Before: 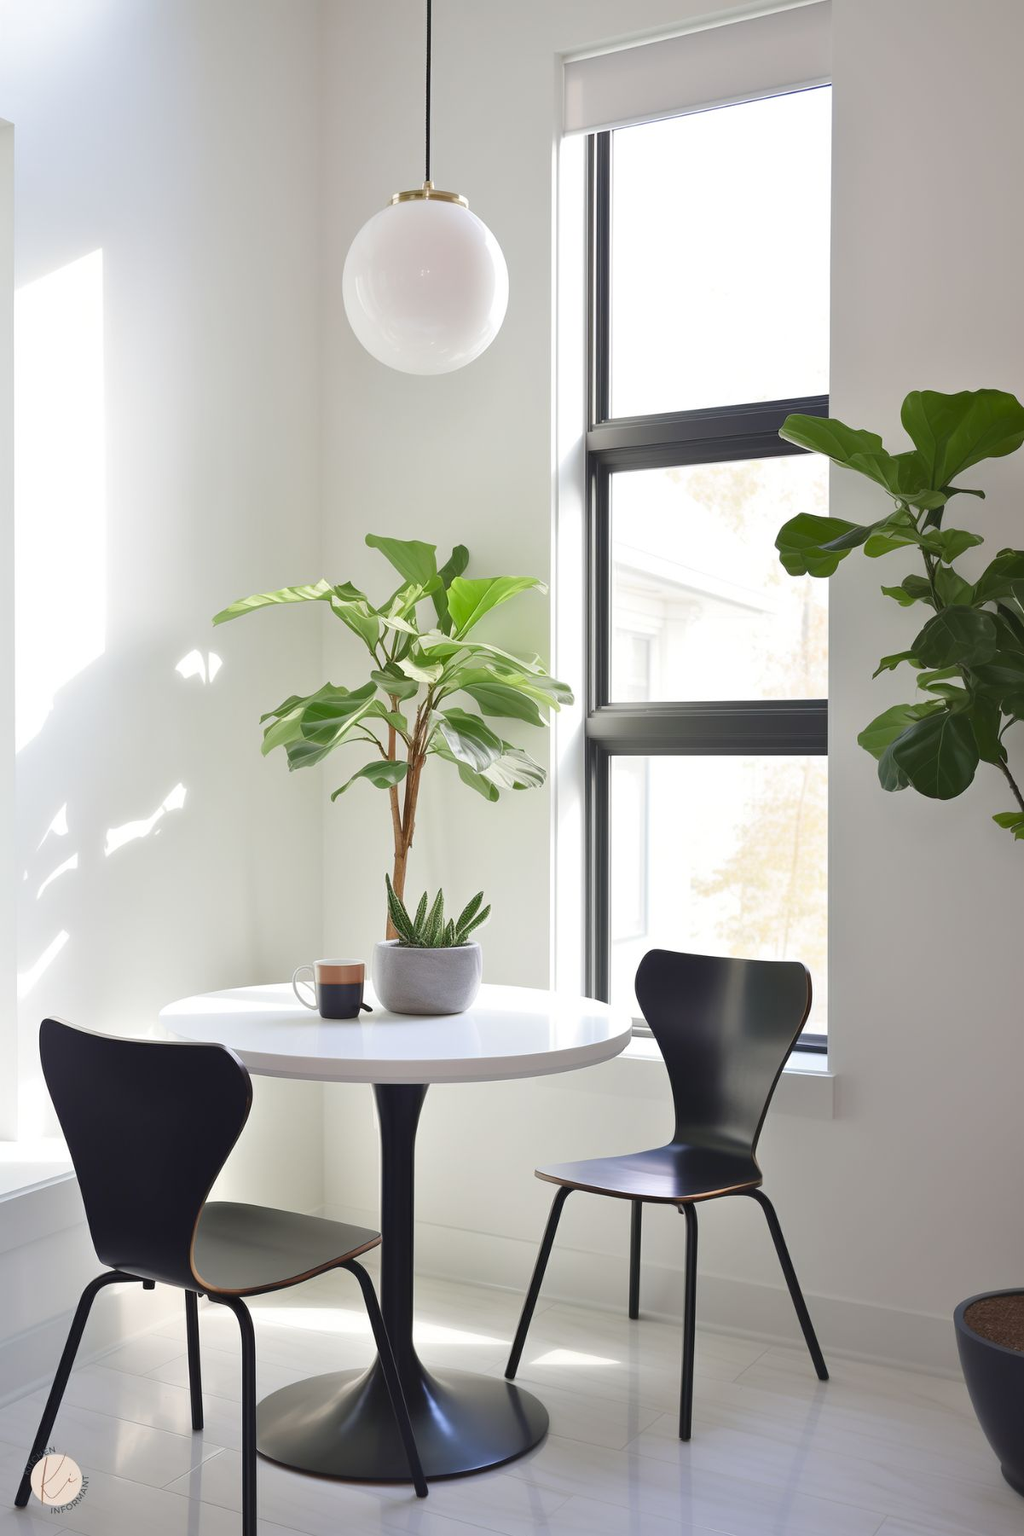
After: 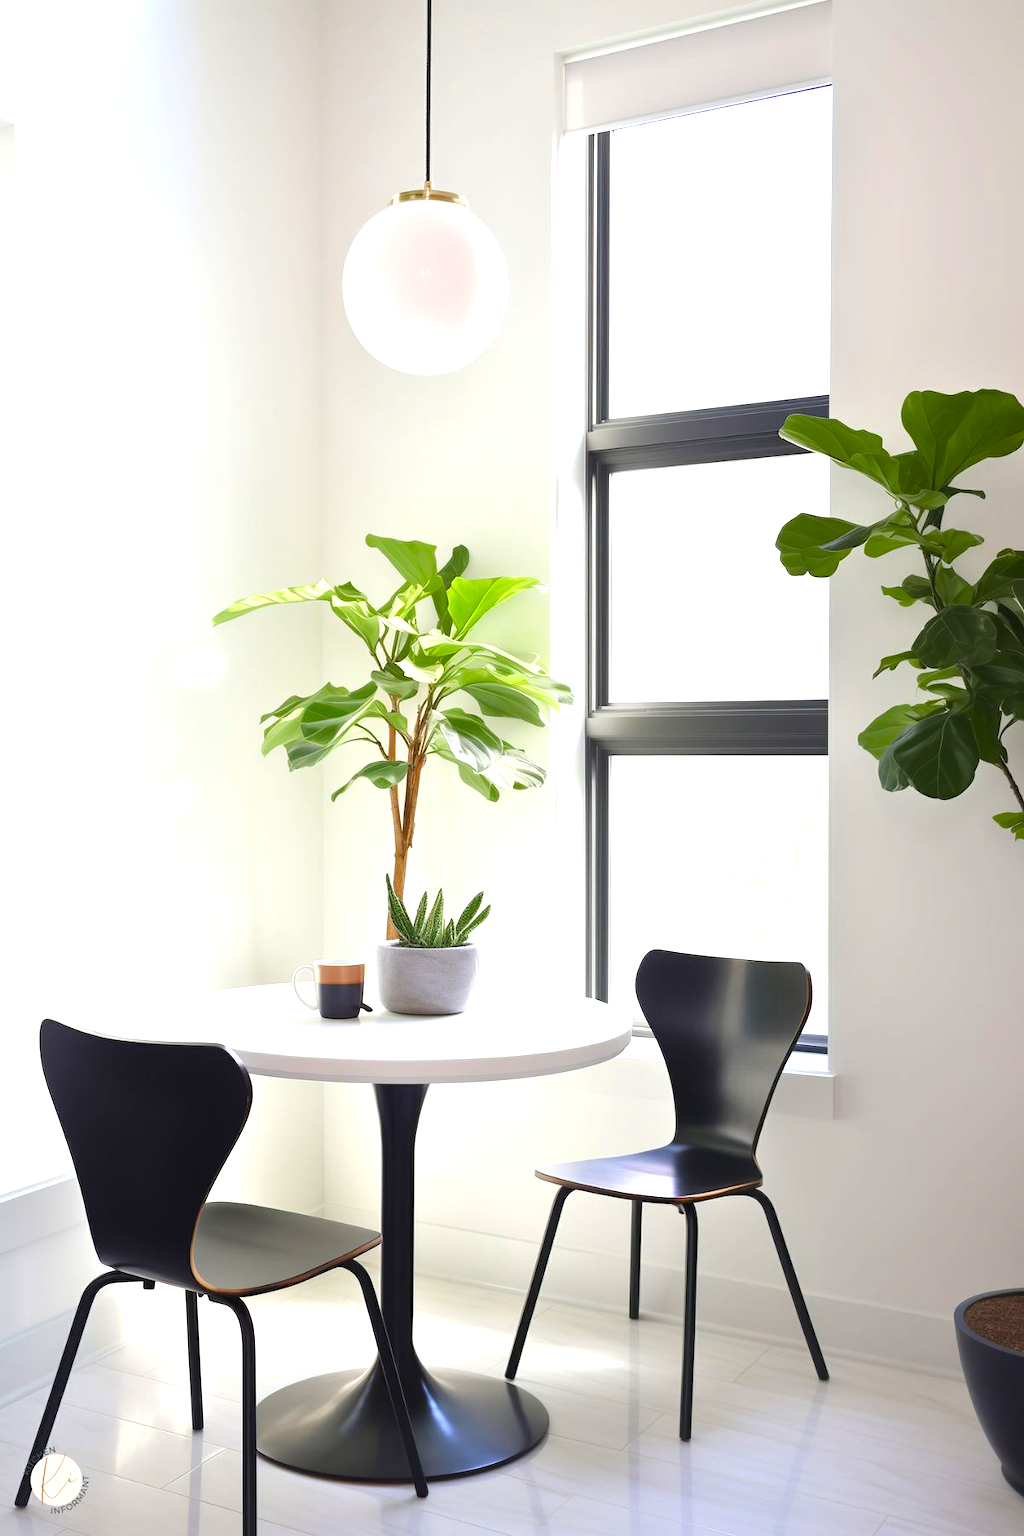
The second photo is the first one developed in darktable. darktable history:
color balance rgb: perceptual saturation grading › global saturation 31.196%
tone equalizer: -8 EV -0.716 EV, -7 EV -0.7 EV, -6 EV -0.608 EV, -5 EV -0.424 EV, -3 EV 0.392 EV, -2 EV 0.6 EV, -1 EV 0.674 EV, +0 EV 0.766 EV
